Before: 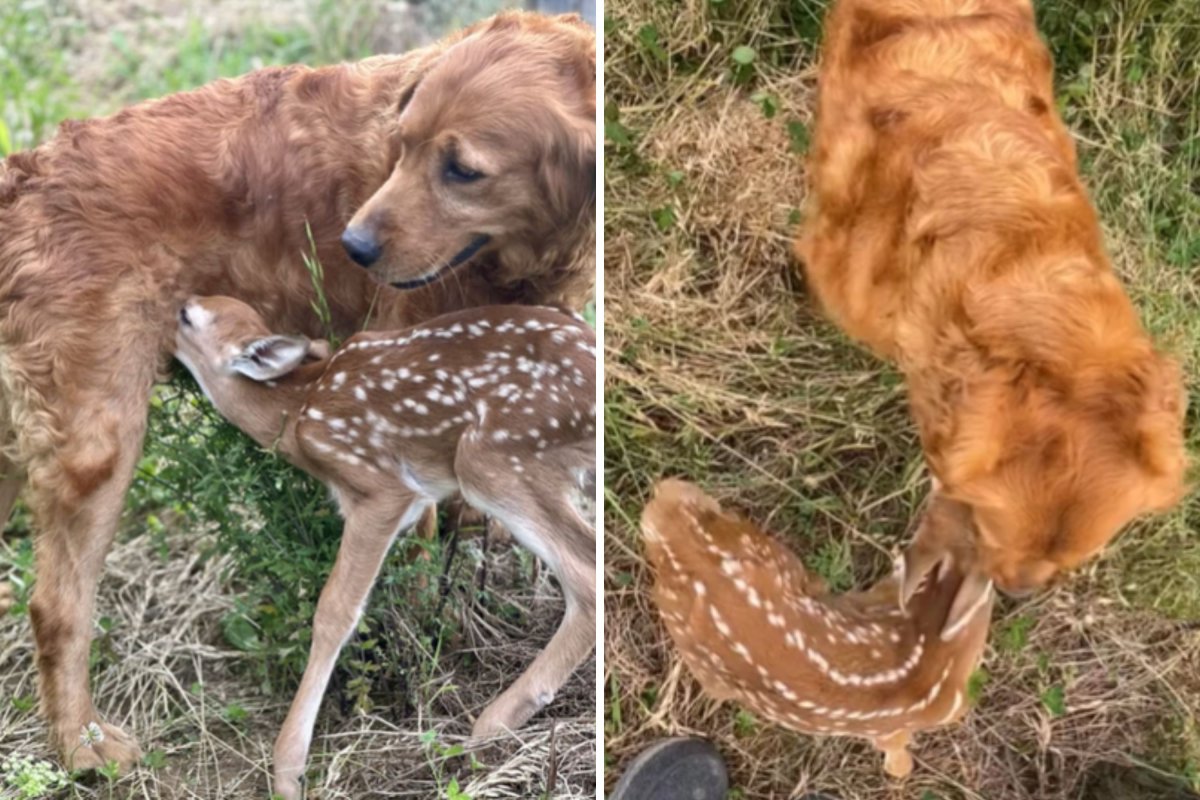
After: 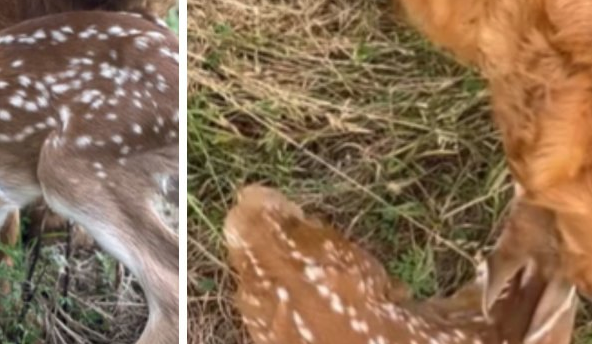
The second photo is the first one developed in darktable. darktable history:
crop: left 34.77%, top 36.856%, right 14.601%, bottom 20.034%
base curve: curves: ch0 [(0, 0) (0.303, 0.277) (1, 1)]
